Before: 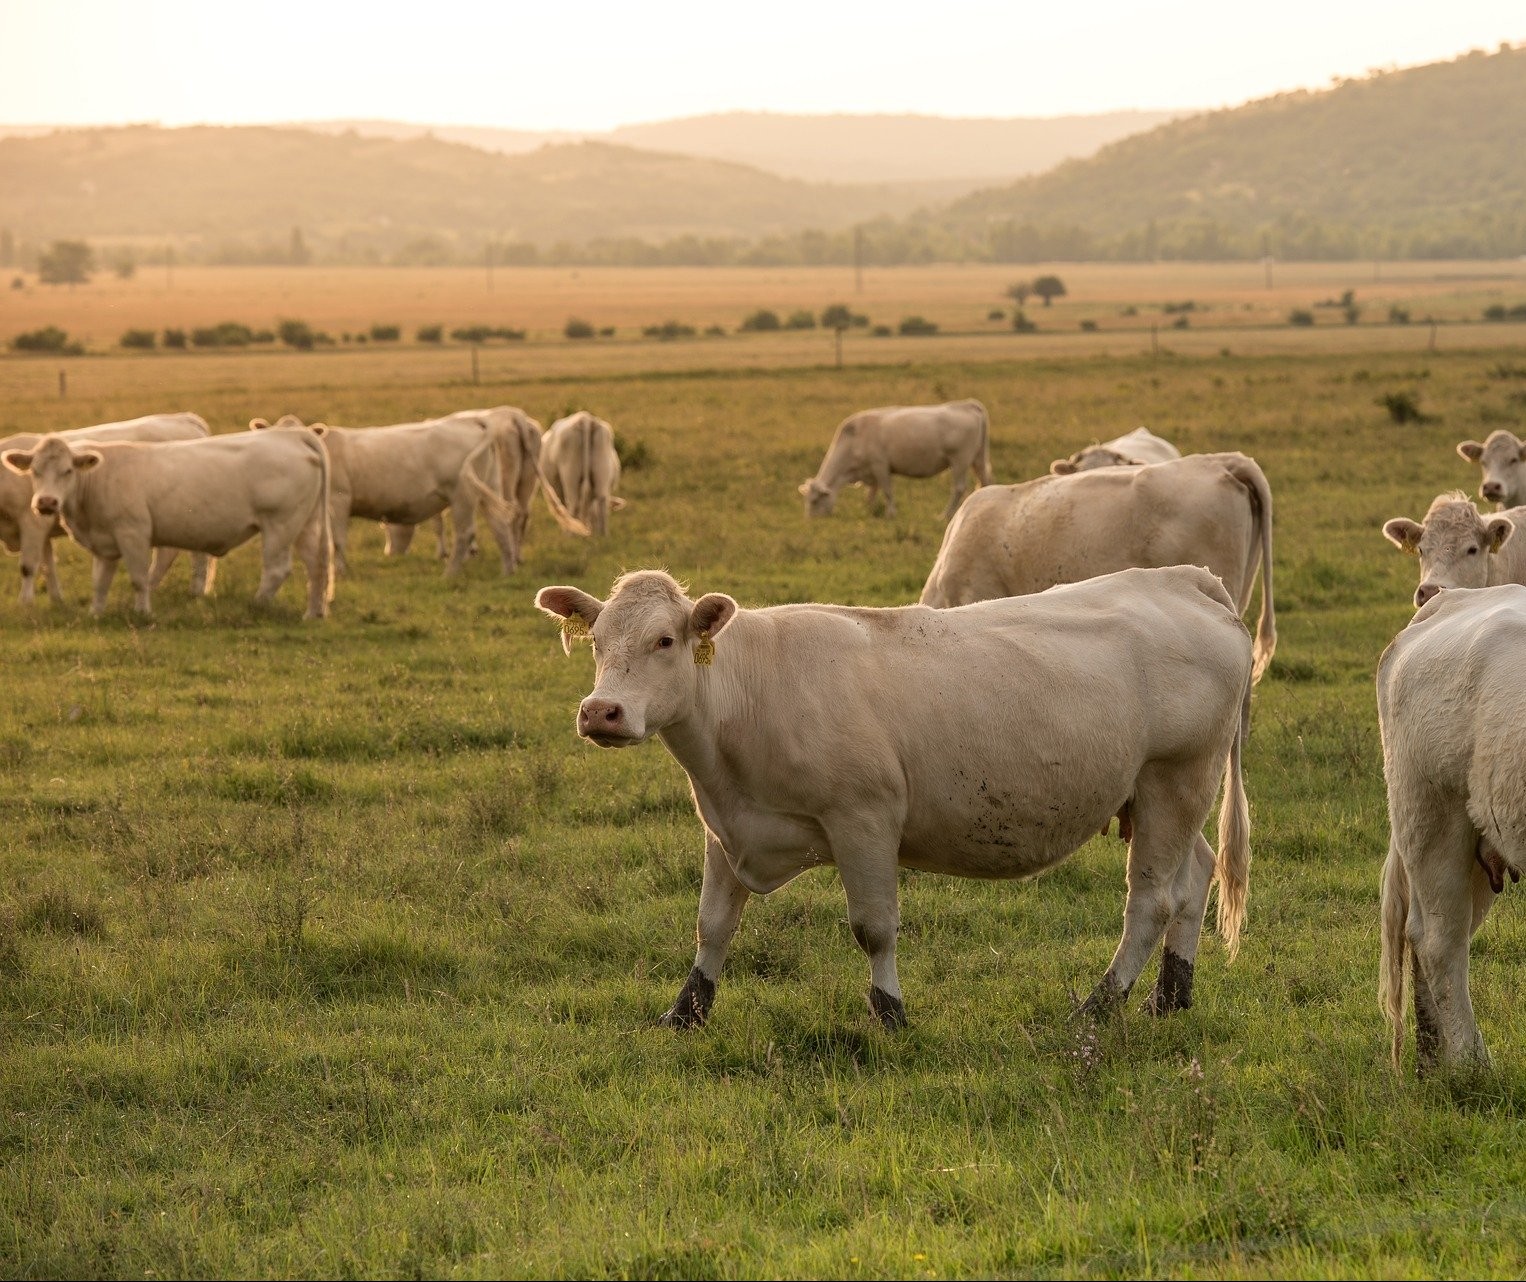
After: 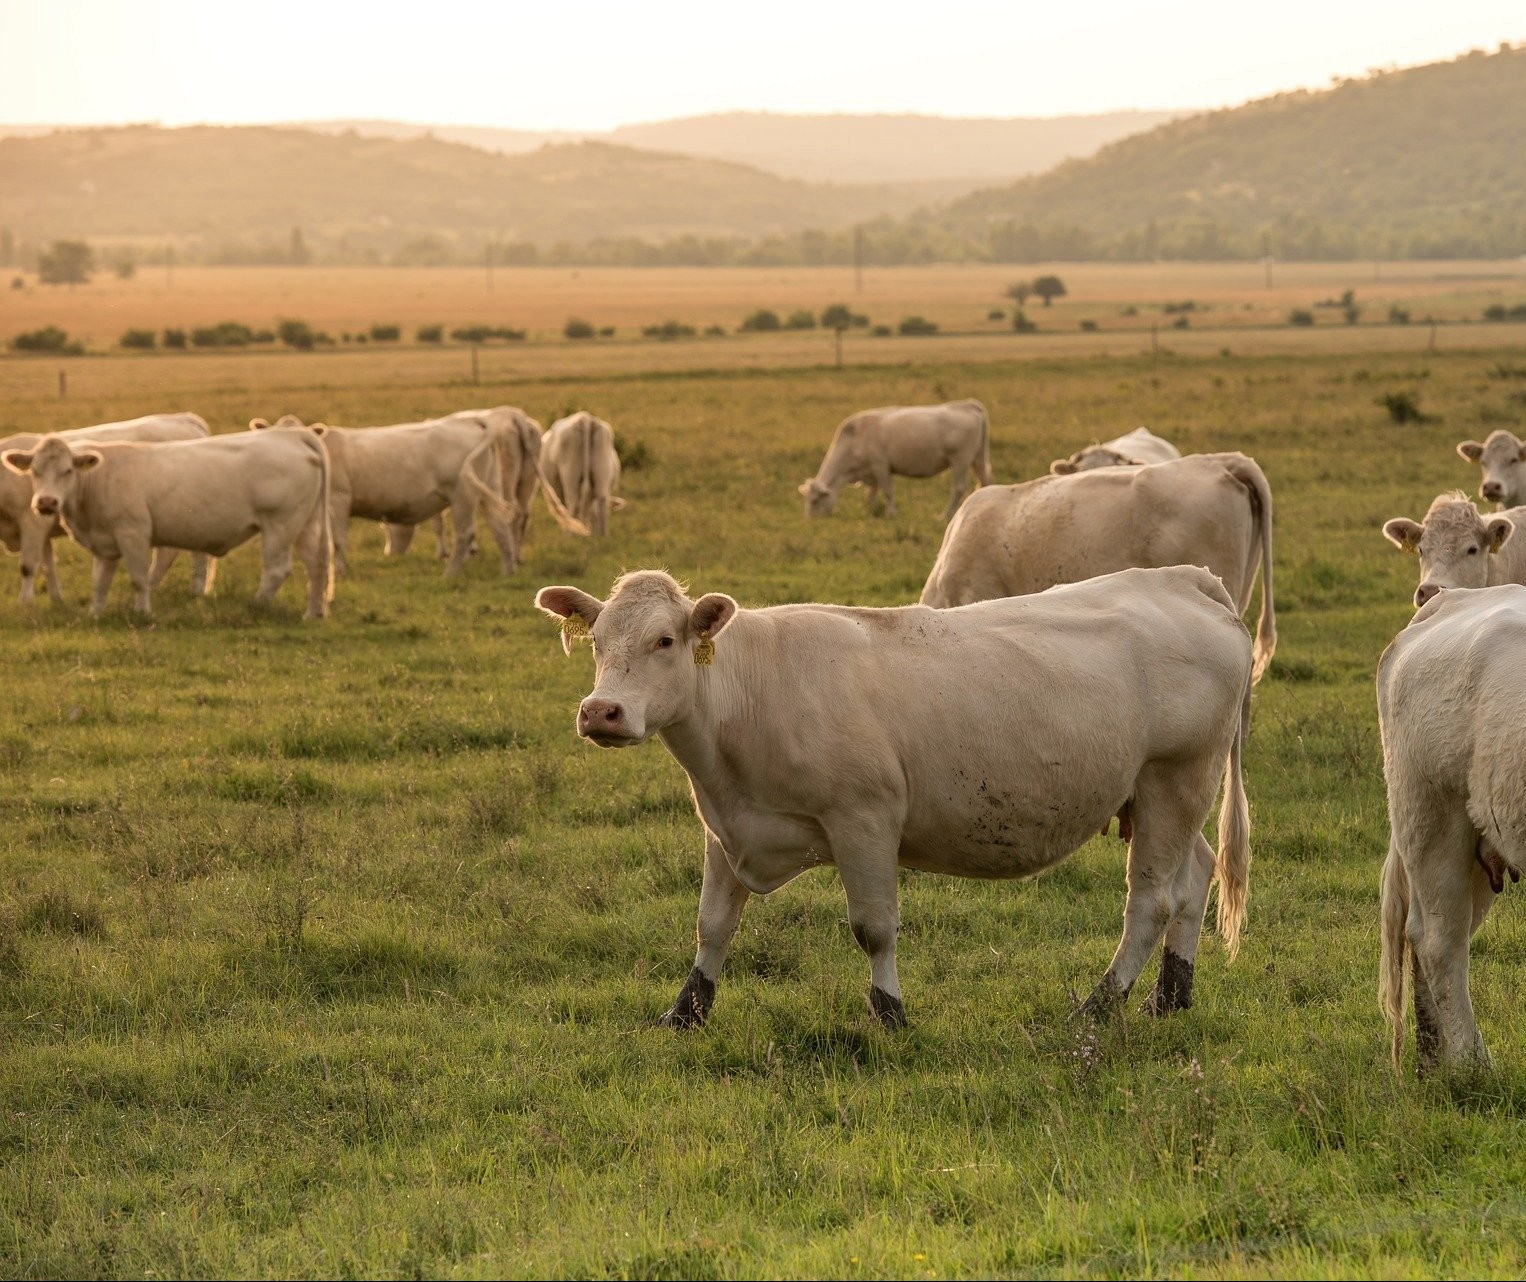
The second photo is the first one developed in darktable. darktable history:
tone equalizer: on, module defaults
shadows and highlights: shadows 37.27, highlights -28.18, soften with gaussian
